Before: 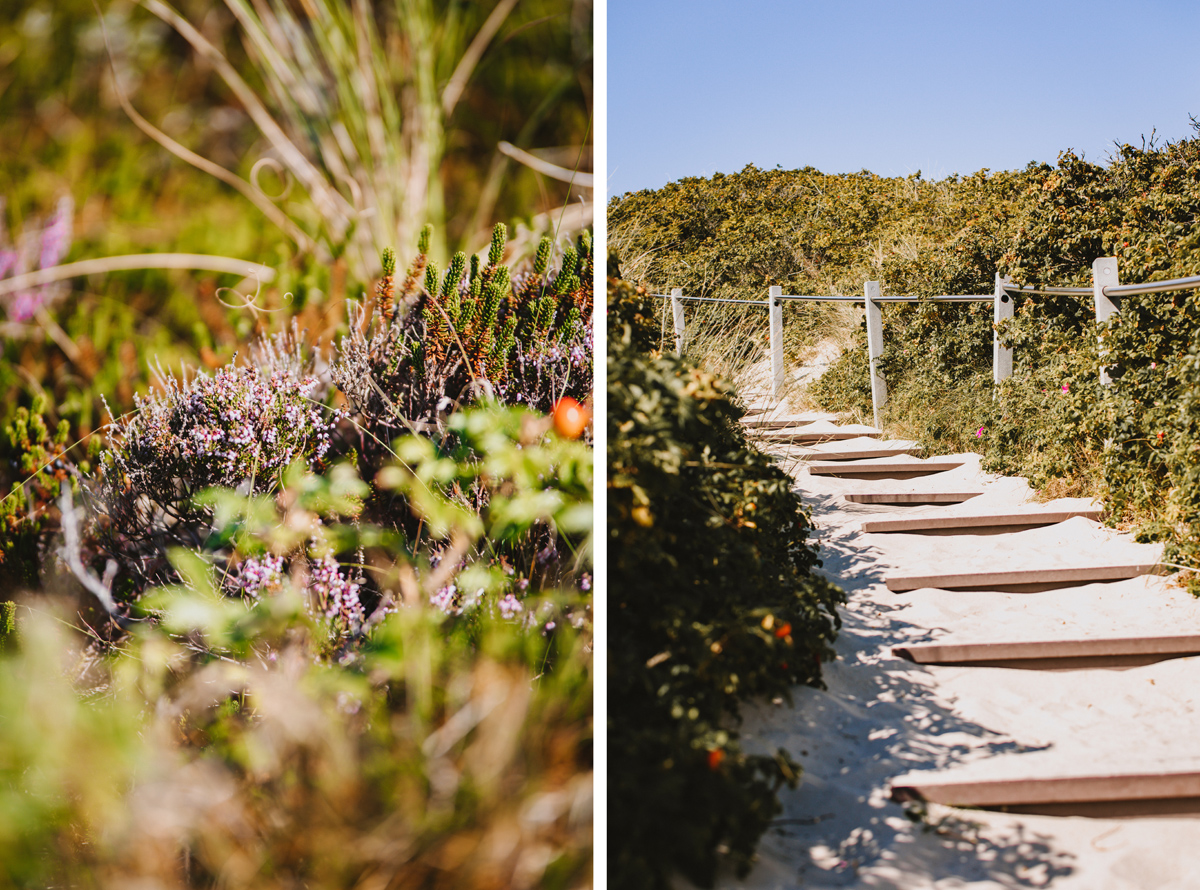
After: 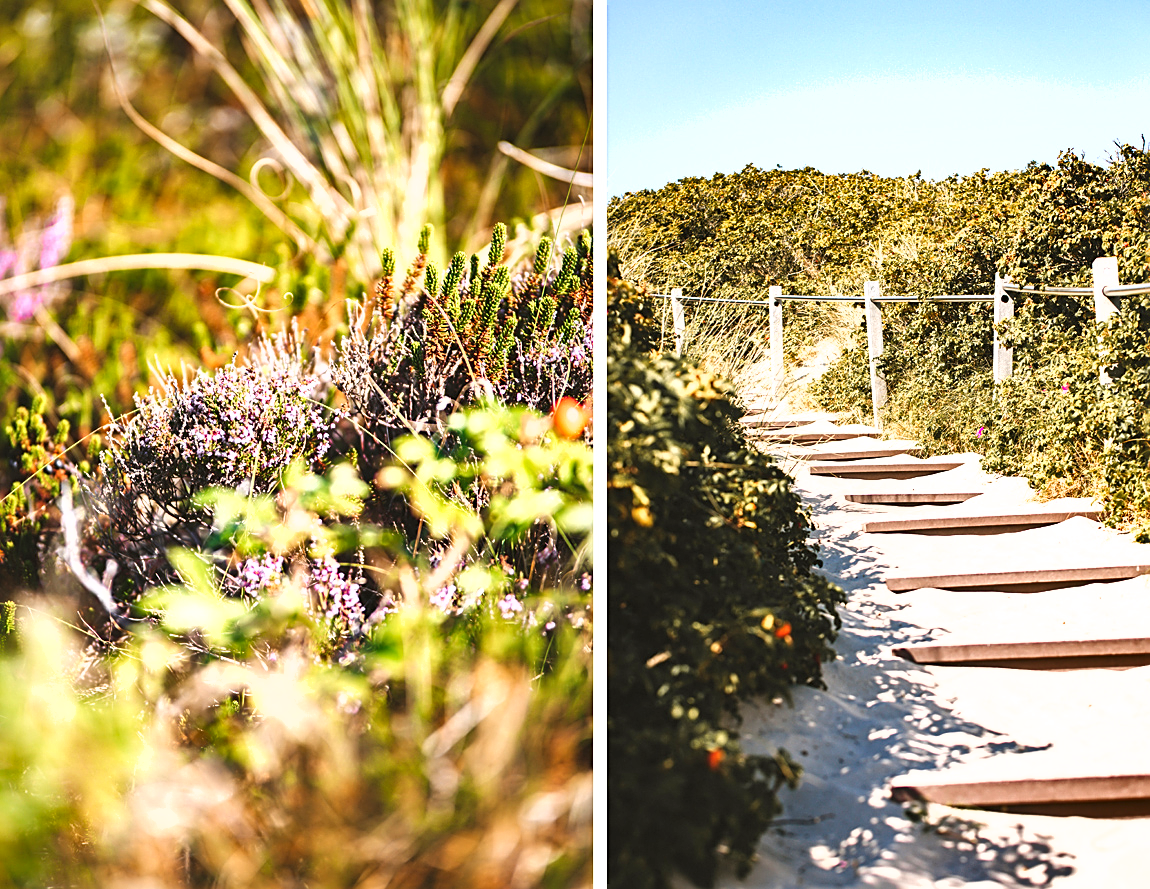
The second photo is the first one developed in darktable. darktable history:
shadows and highlights: low approximation 0.01, soften with gaussian
sharpen: on, module defaults
crop: right 4.126%, bottom 0.031%
exposure: exposure 0.999 EV, compensate highlight preservation false
